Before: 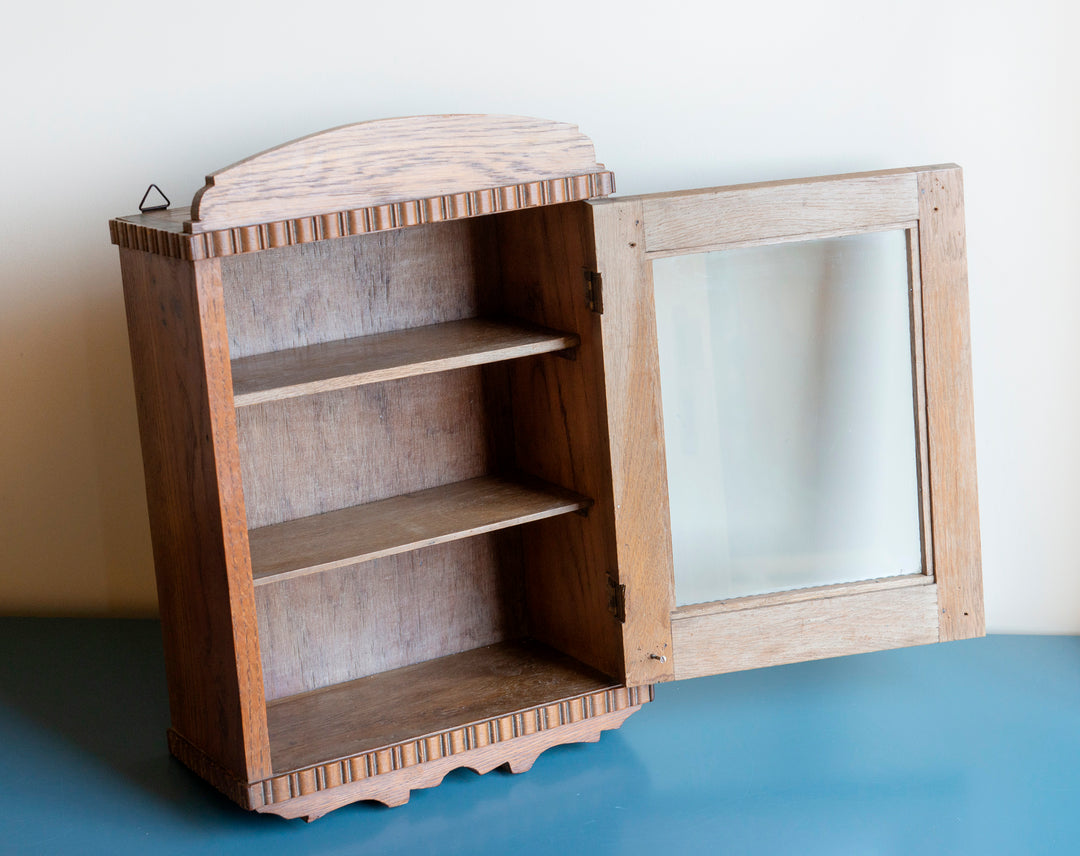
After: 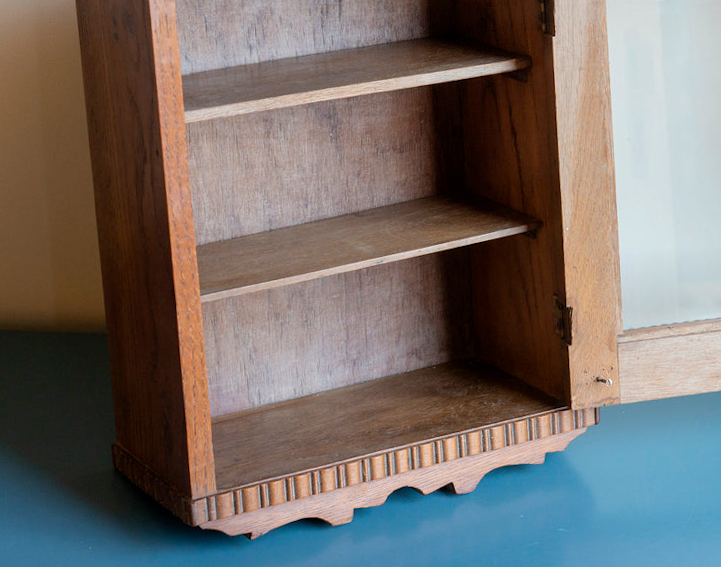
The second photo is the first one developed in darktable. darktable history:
crop and rotate: angle -1°, left 3.709%, top 32.277%, right 27.996%
